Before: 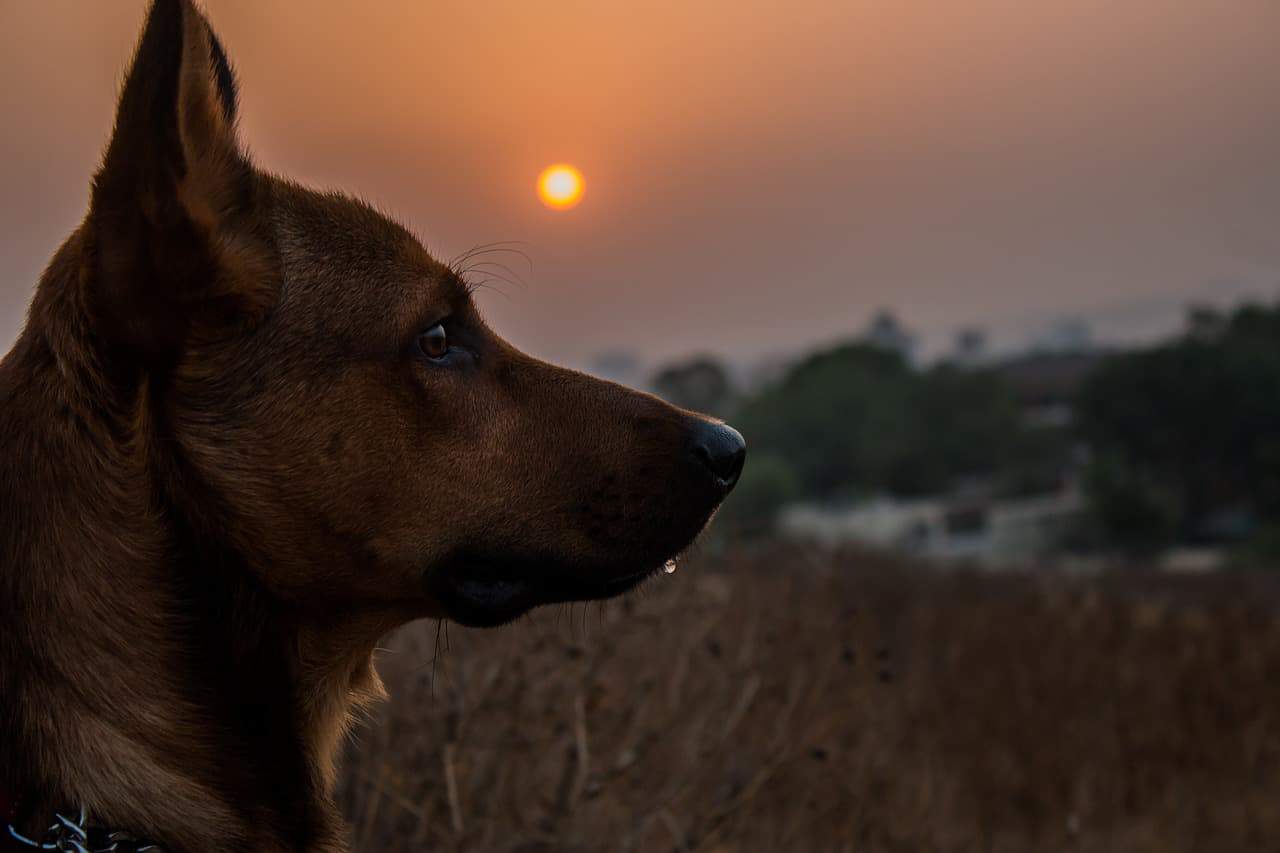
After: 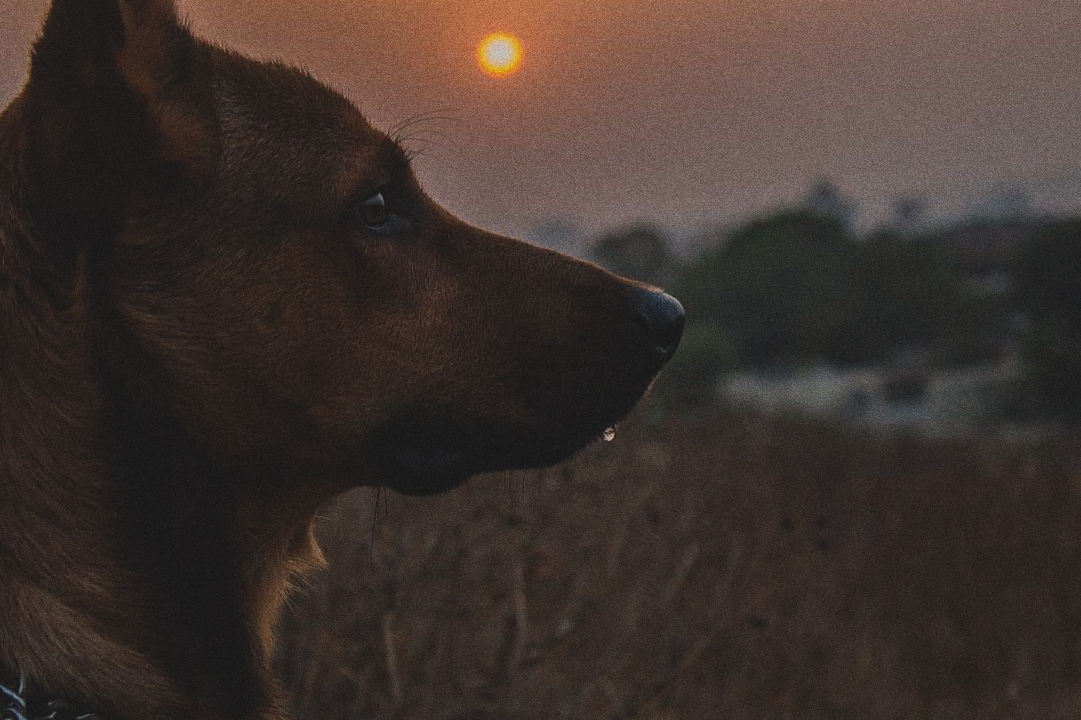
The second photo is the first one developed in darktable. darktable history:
exposure: black level correction -0.015, exposure -0.5 EV, compensate highlight preservation false
grain: coarseness 0.09 ISO, strength 40%
crop and rotate: left 4.842%, top 15.51%, right 10.668%
